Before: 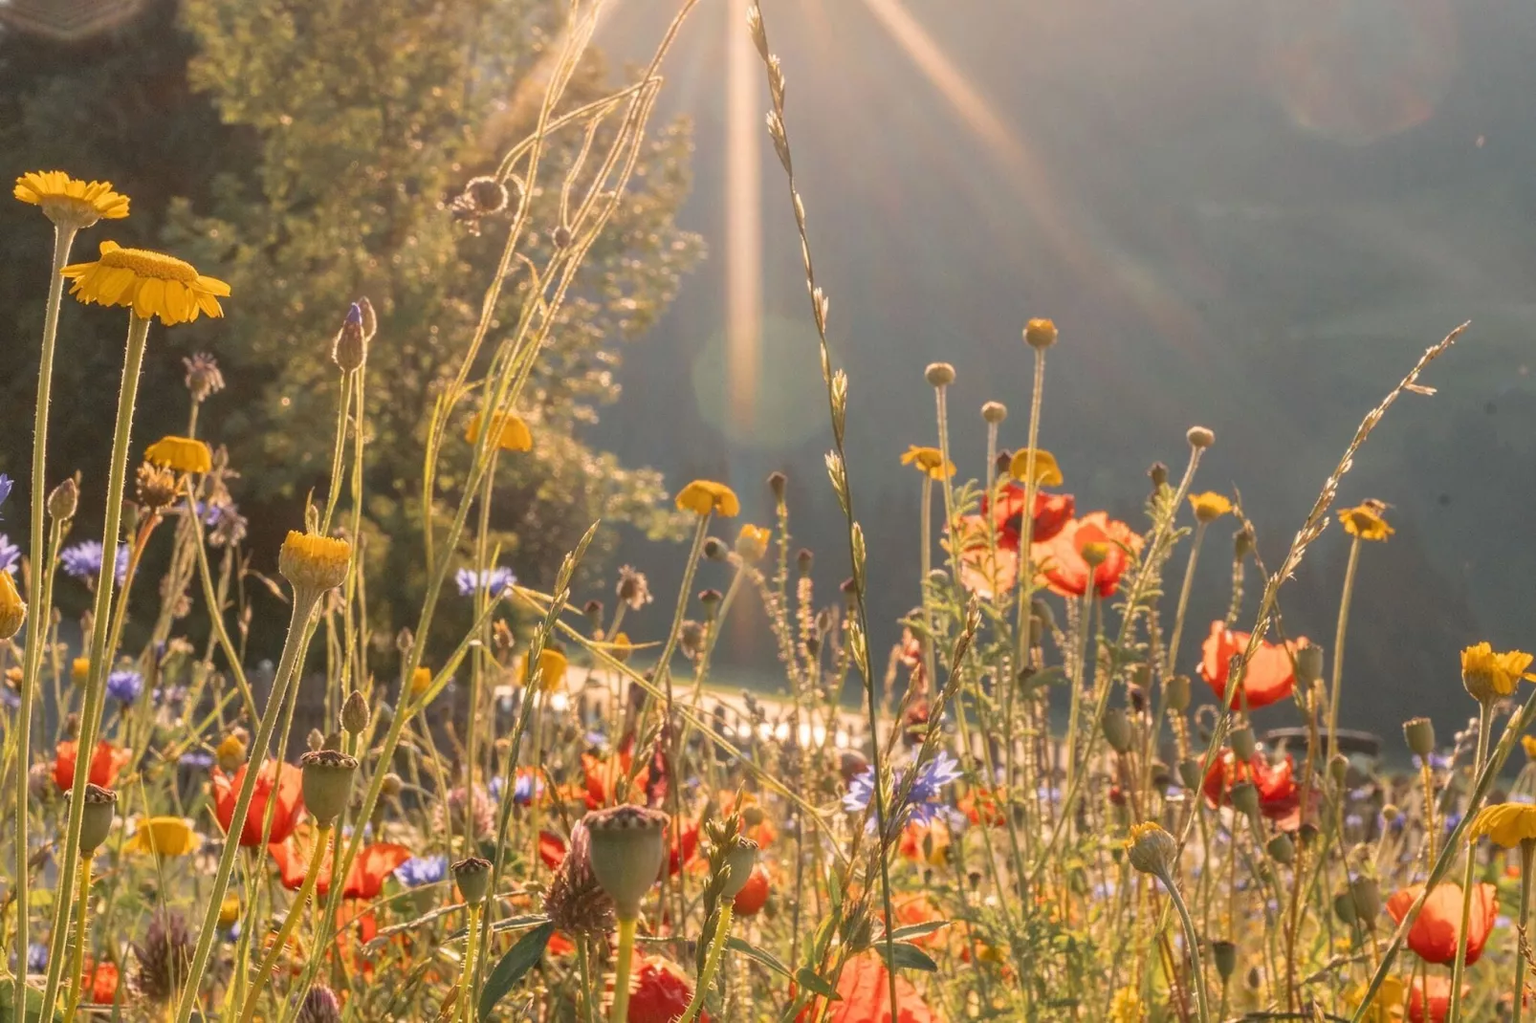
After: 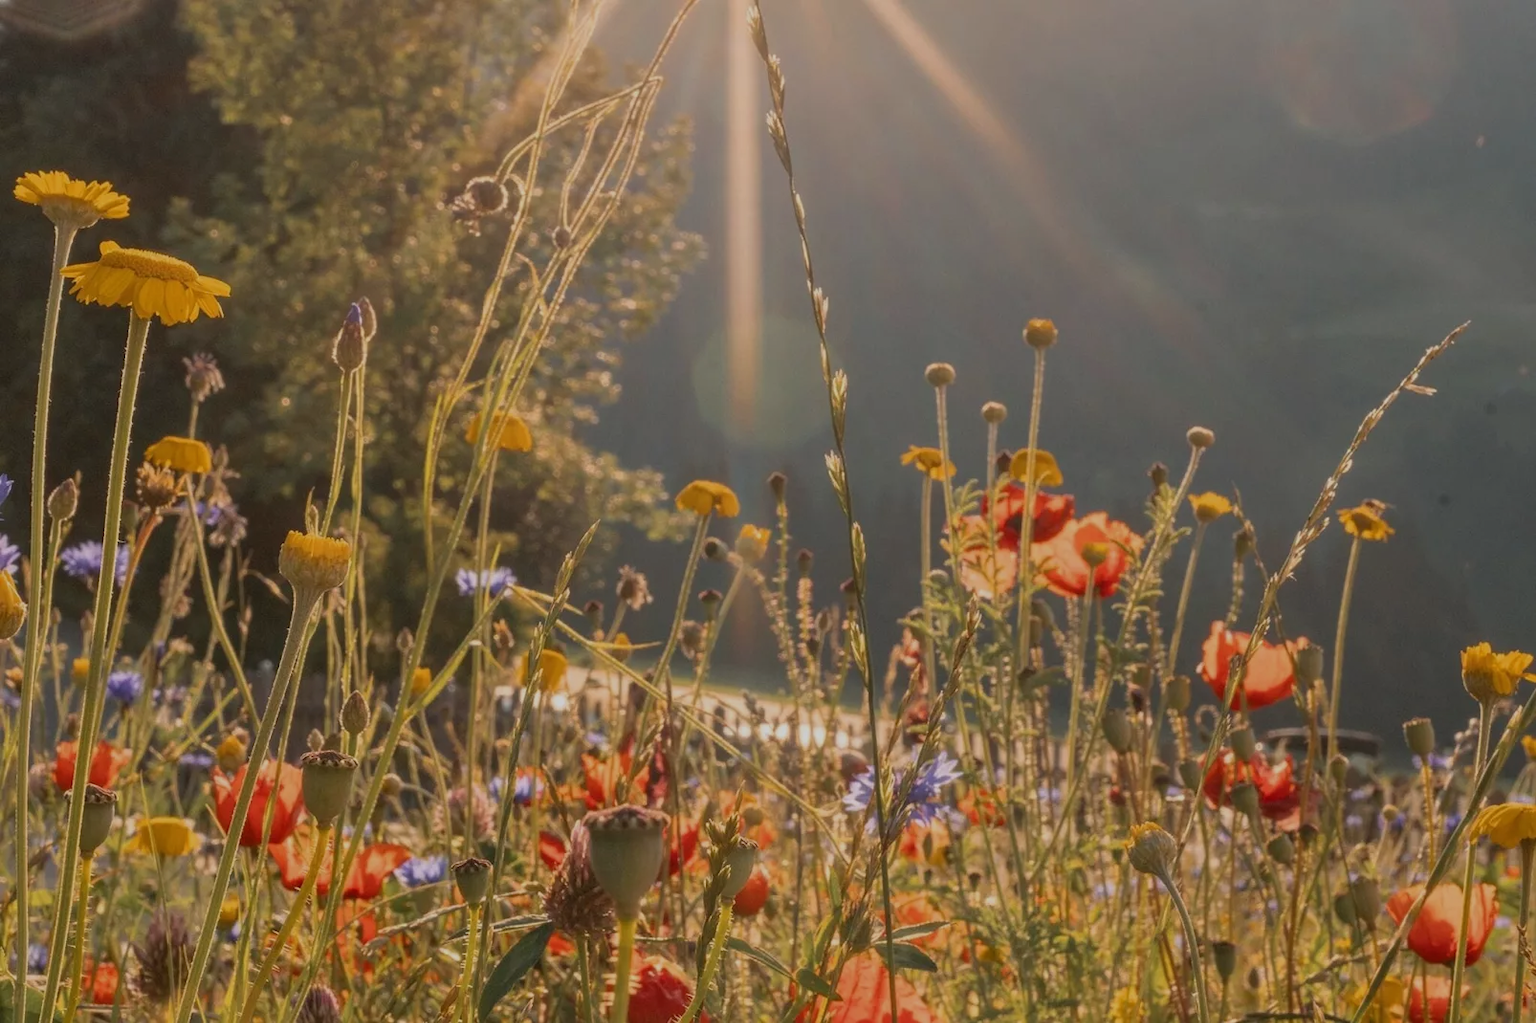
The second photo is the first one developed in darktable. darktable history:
exposure: black level correction 0, exposure -0.698 EV, compensate highlight preservation false
